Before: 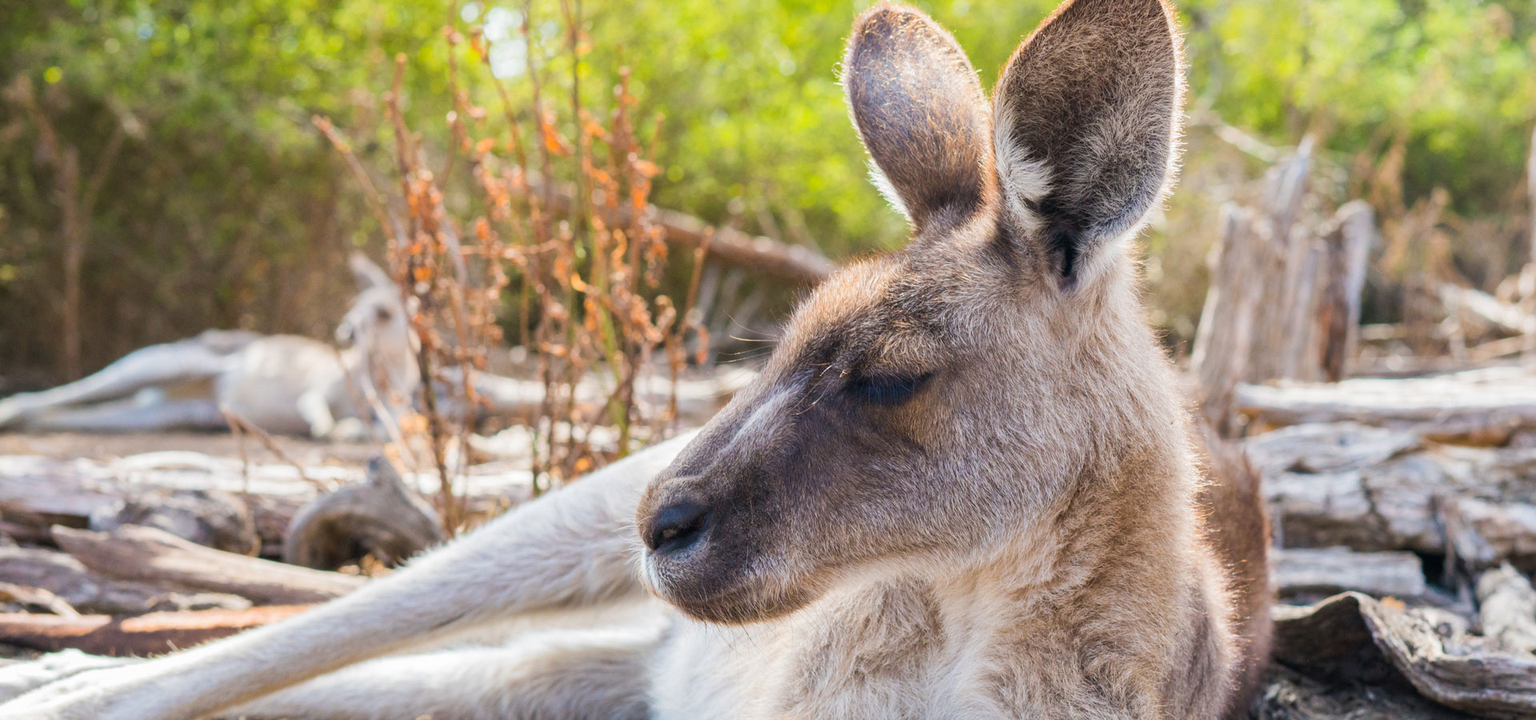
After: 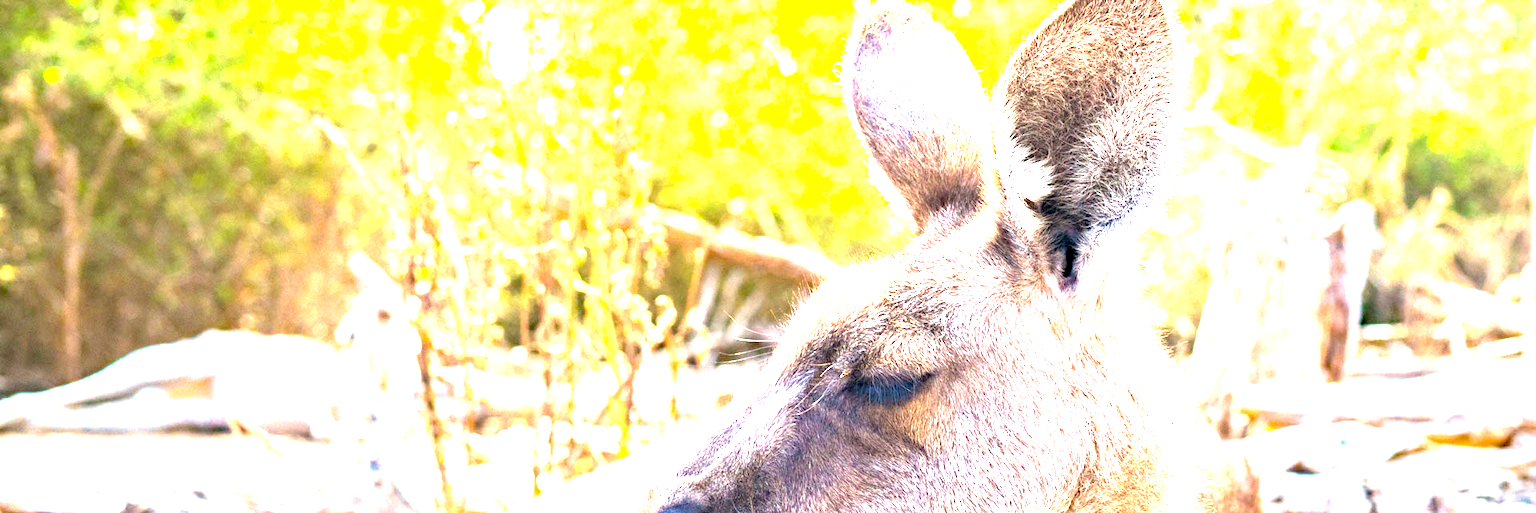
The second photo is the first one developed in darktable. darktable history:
color balance rgb: global vibrance 1%, saturation formula JzAzBz (2021)
crop: bottom 28.576%
haze removal: strength 0.42, compatibility mode true, adaptive false
exposure: black level correction 0.001, exposure 2.607 EV, compensate exposure bias true, compensate highlight preservation false
